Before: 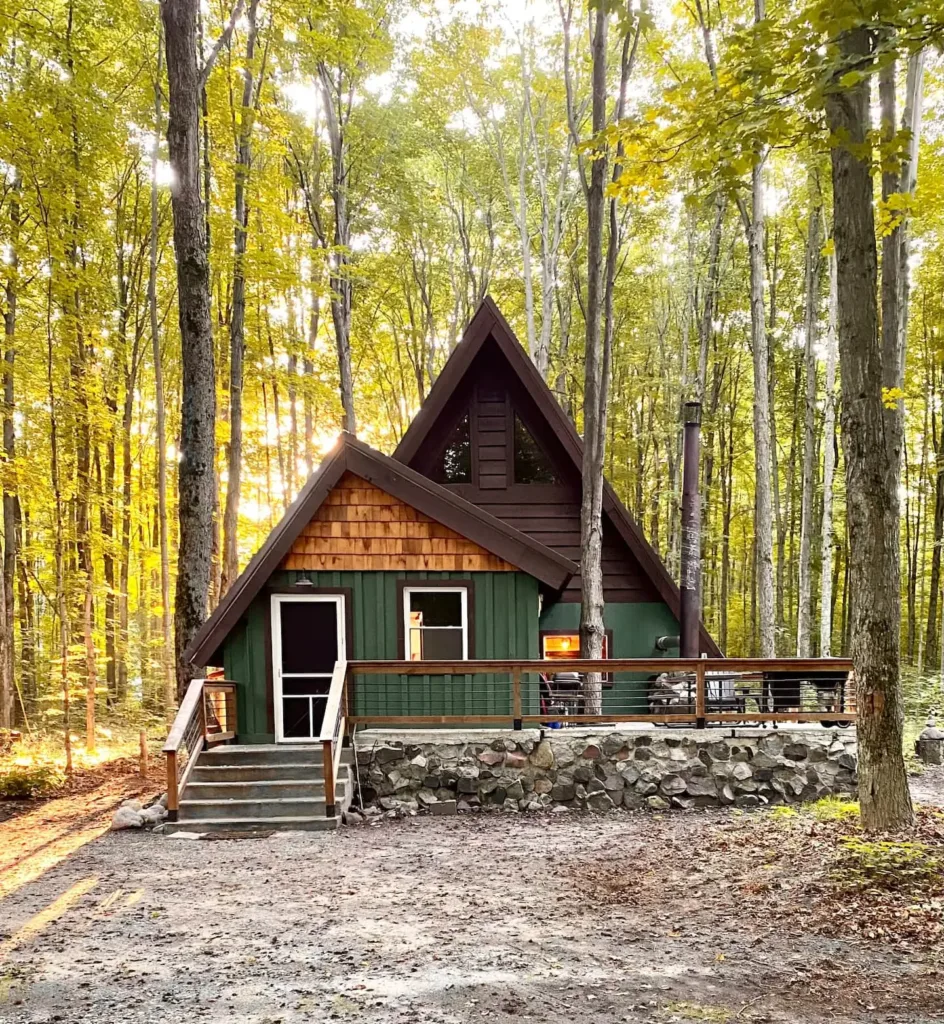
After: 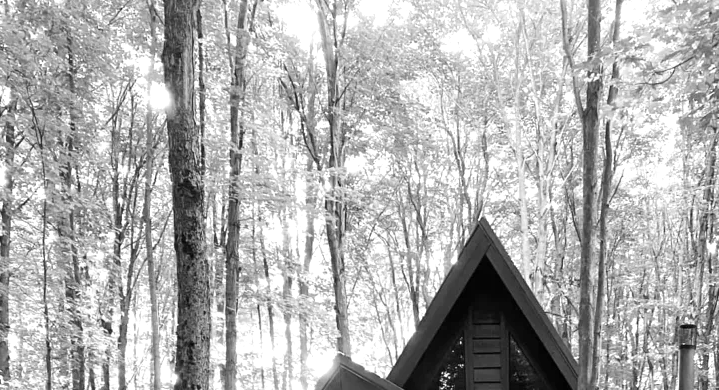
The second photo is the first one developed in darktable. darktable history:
crop: left 0.579%, top 7.627%, right 23.167%, bottom 54.275%
tone equalizer: on, module defaults
exposure: black level correction 0.001, exposure 0.5 EV, compensate exposure bias true, compensate highlight preservation false
monochrome: on, module defaults
